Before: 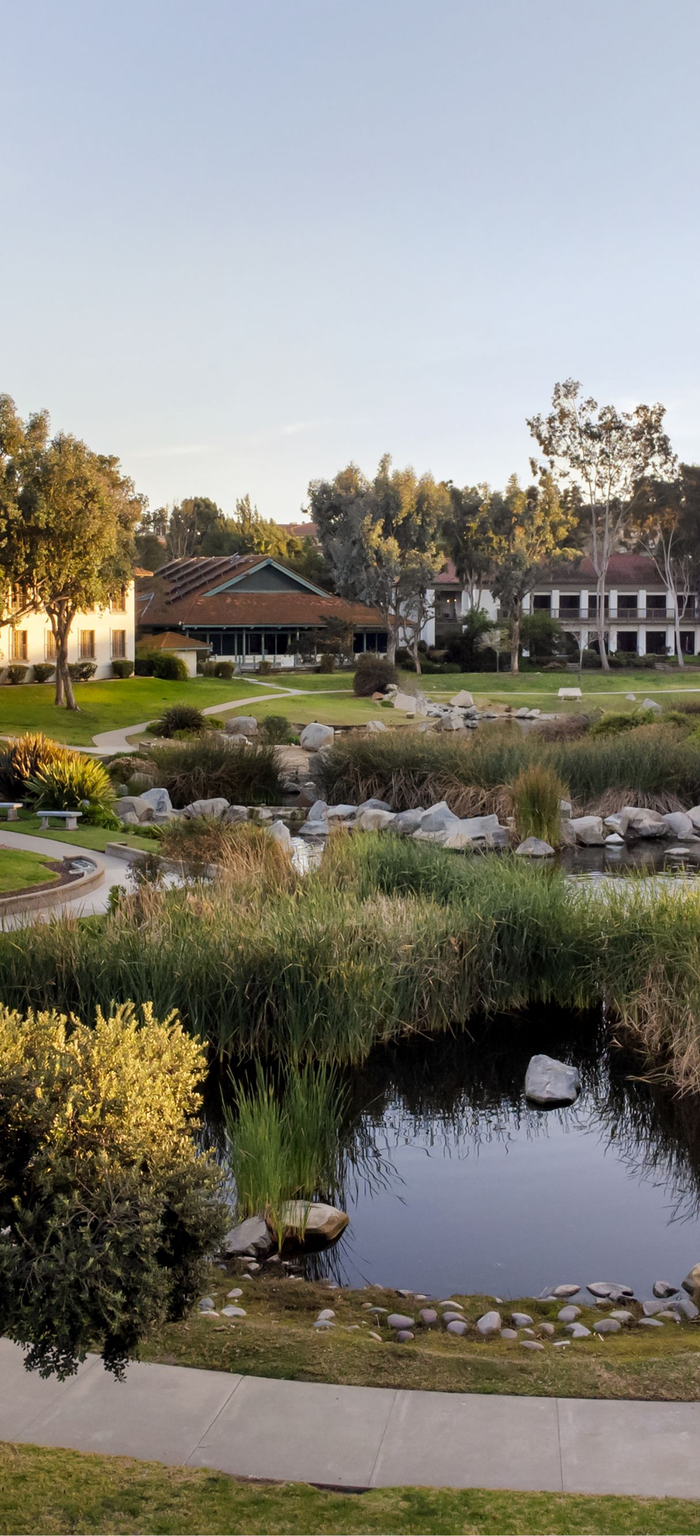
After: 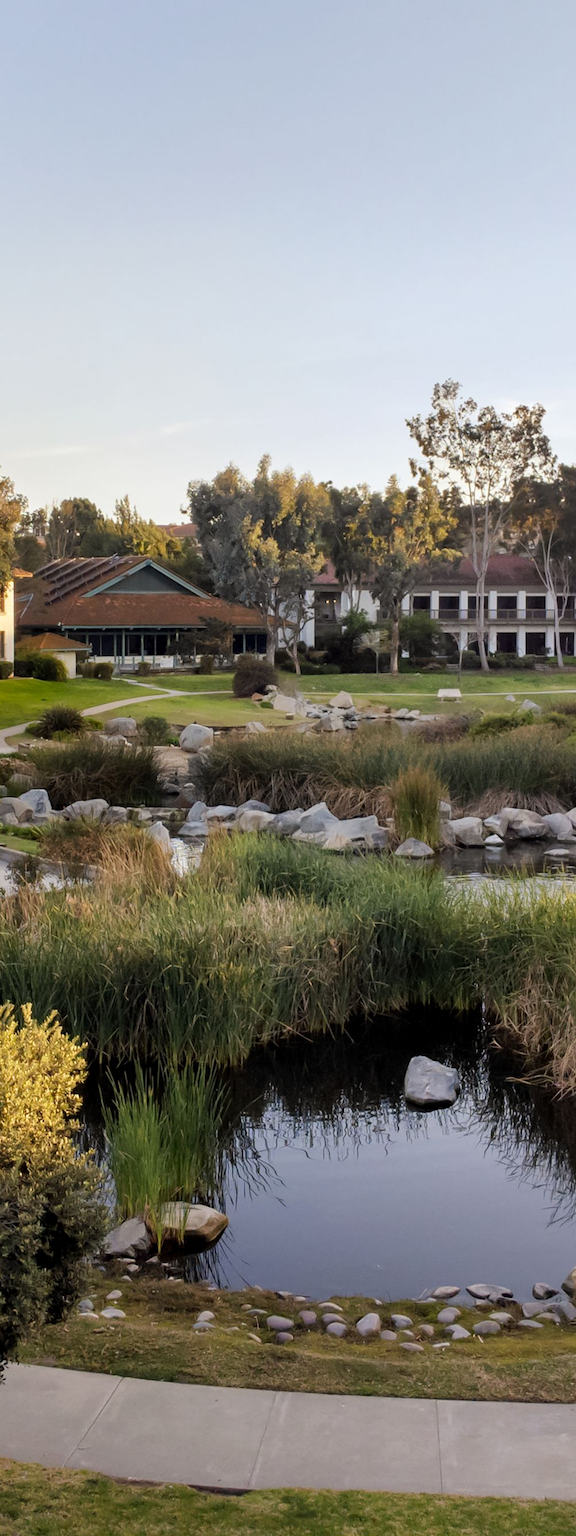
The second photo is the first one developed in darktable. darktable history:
crop: left 17.299%, bottom 0.017%
